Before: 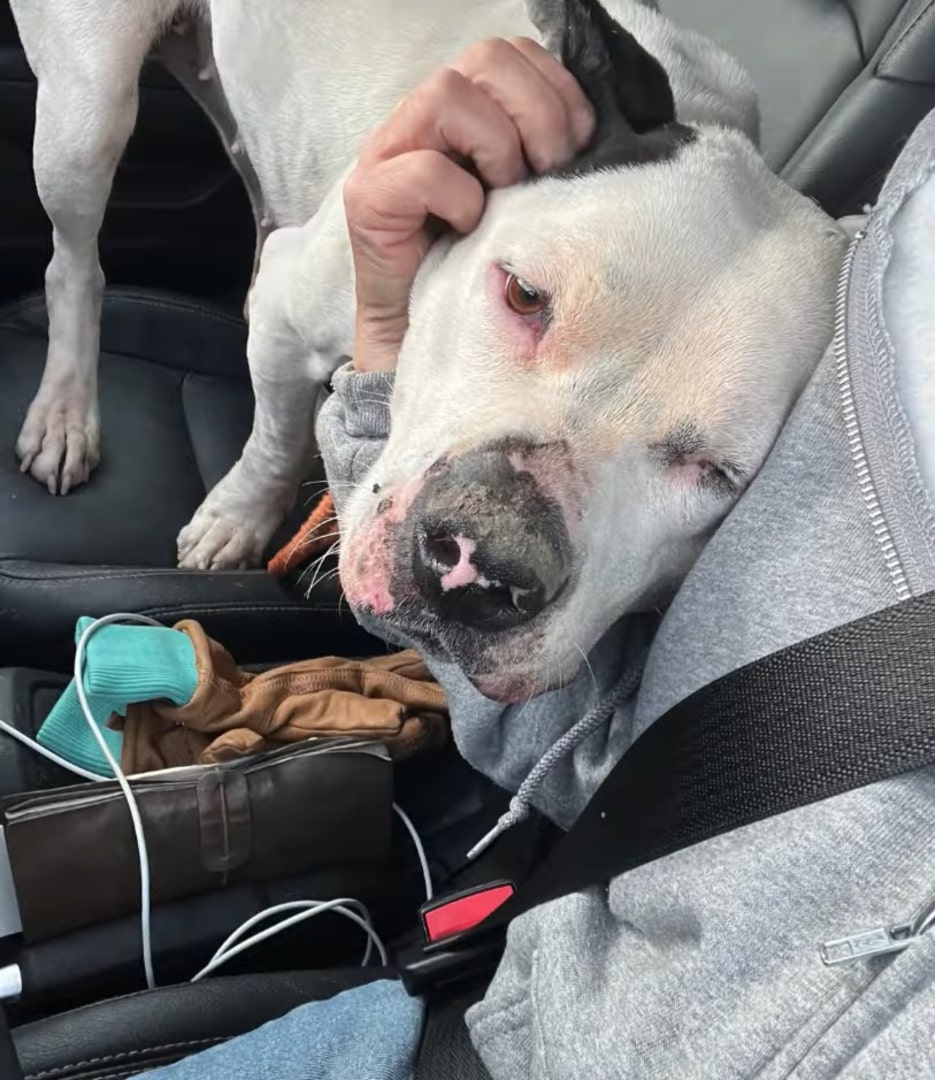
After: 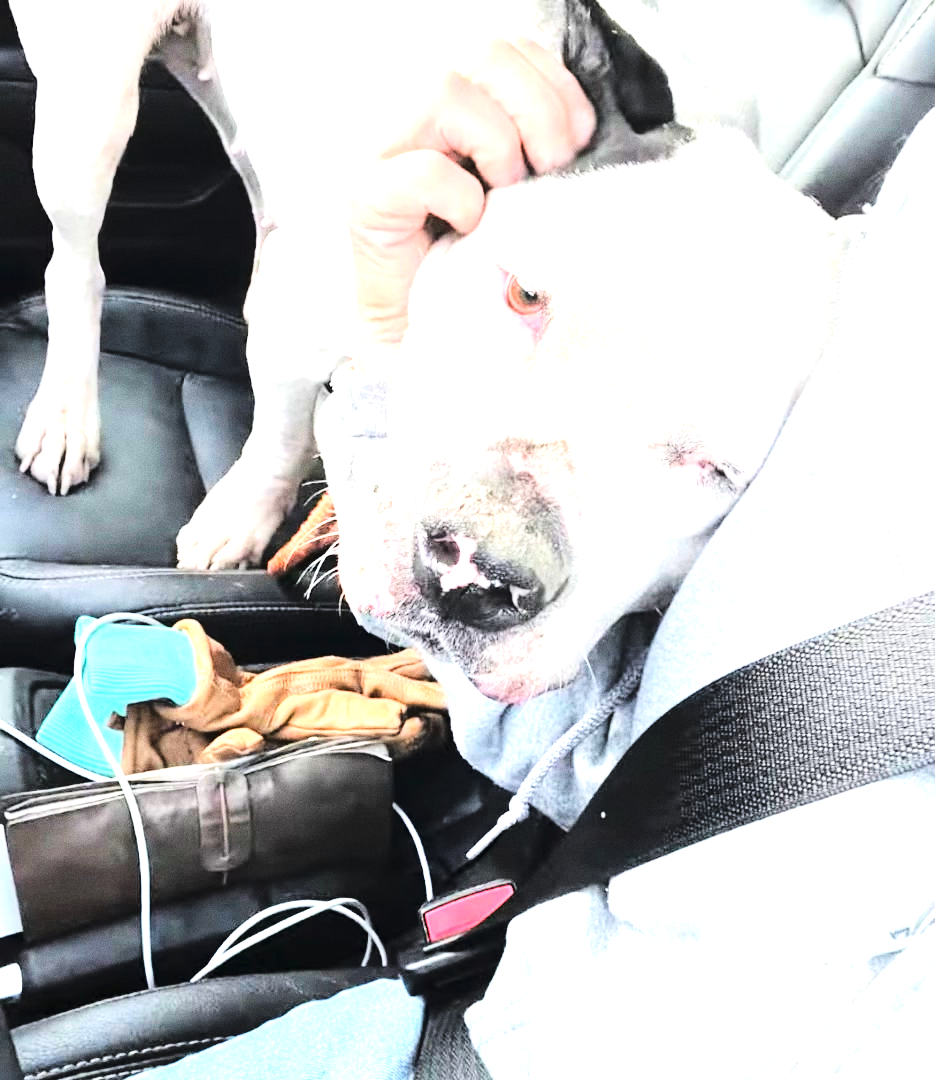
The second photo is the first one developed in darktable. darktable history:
exposure: black level correction 0, exposure 2.327 EV, compensate exposure bias true, compensate highlight preservation false
grain: coarseness 0.09 ISO
tone curve: curves: ch0 [(0, 0) (0.179, 0.073) (0.265, 0.147) (0.463, 0.553) (0.51, 0.635) (0.716, 0.863) (1, 0.997)], color space Lab, linked channels, preserve colors none
